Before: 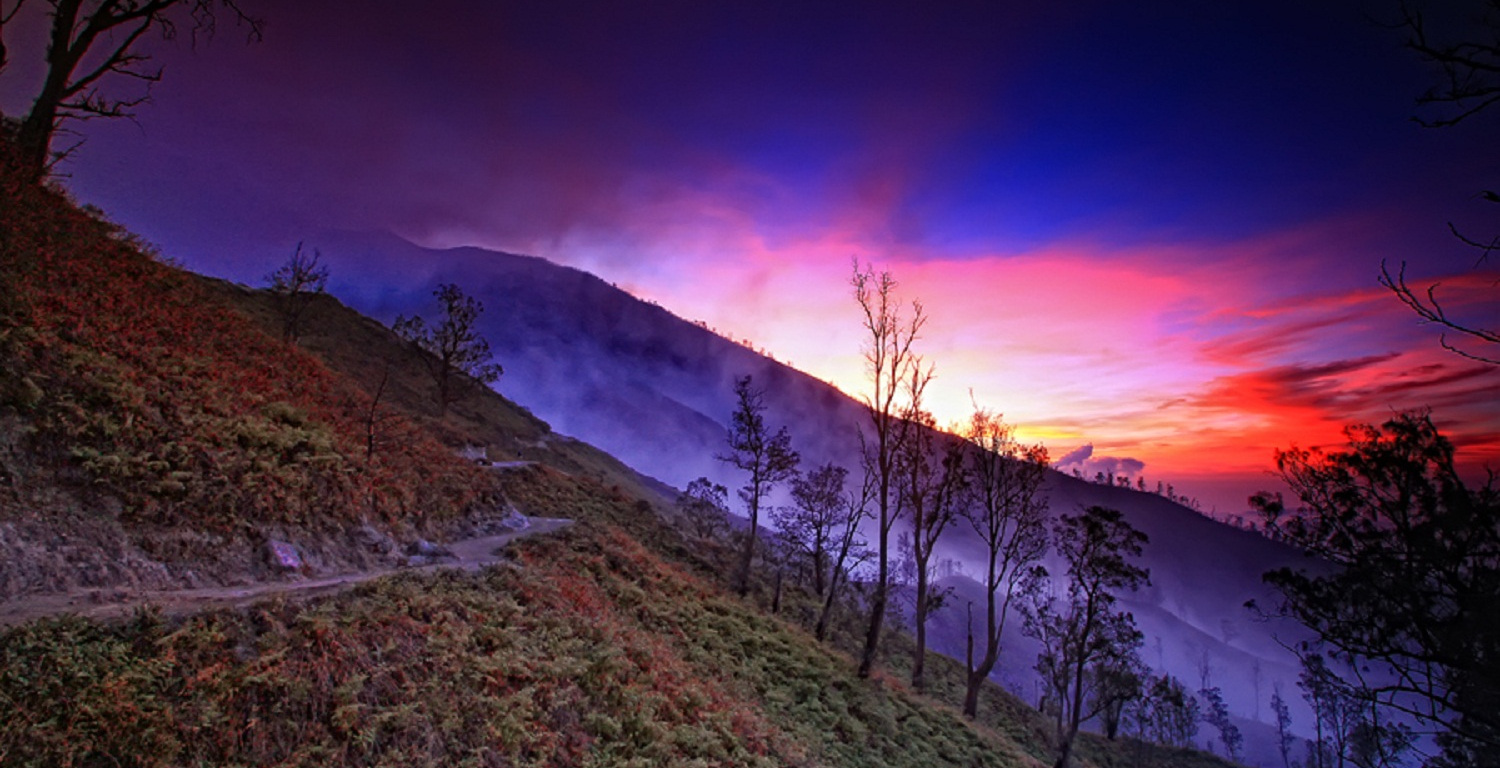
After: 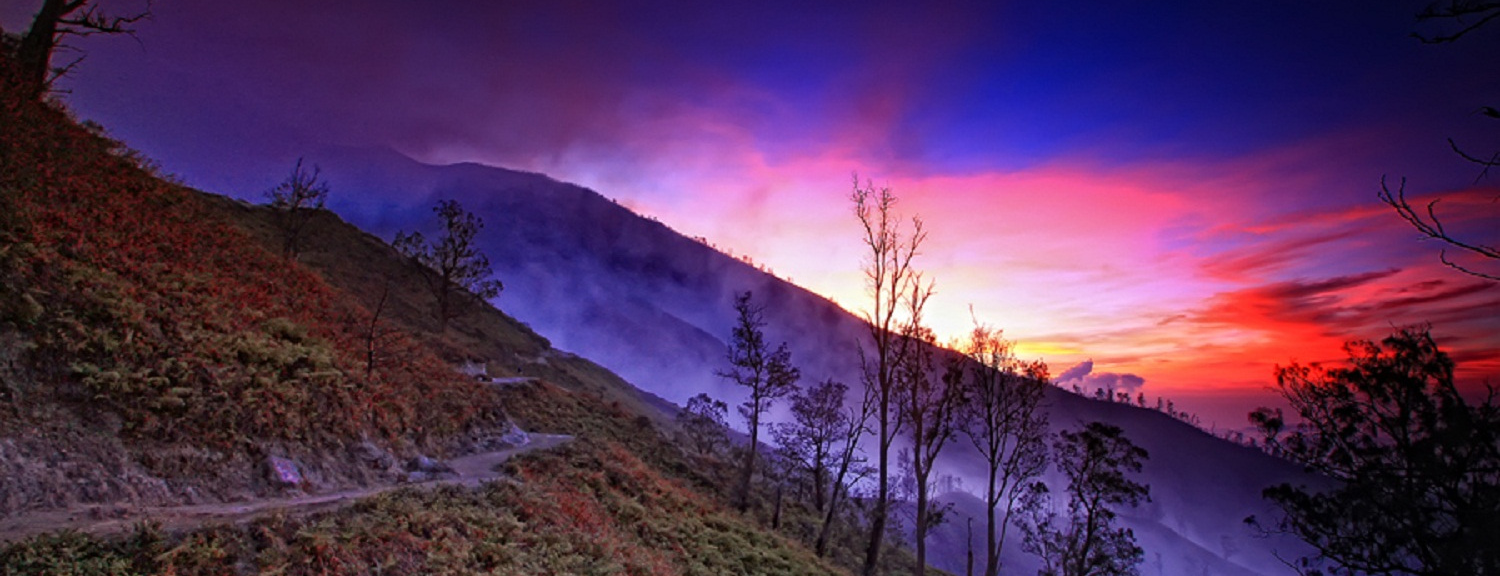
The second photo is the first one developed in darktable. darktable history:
crop: top 11.046%, bottom 13.921%
